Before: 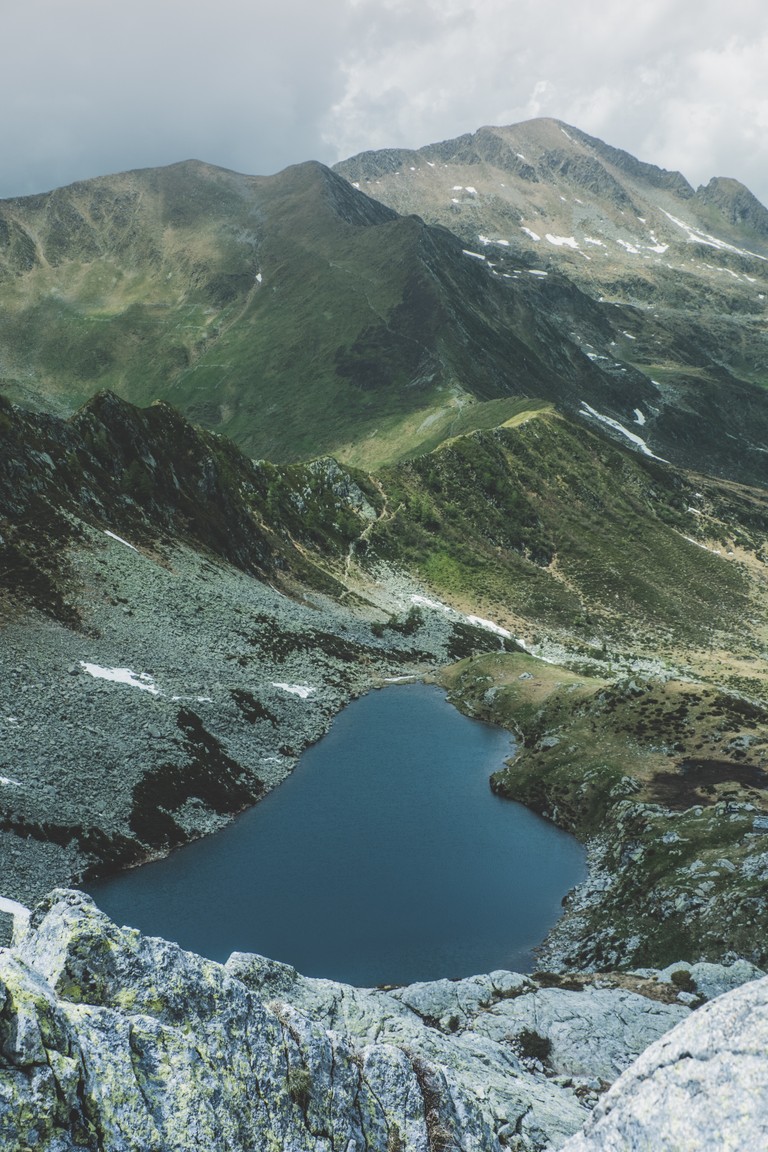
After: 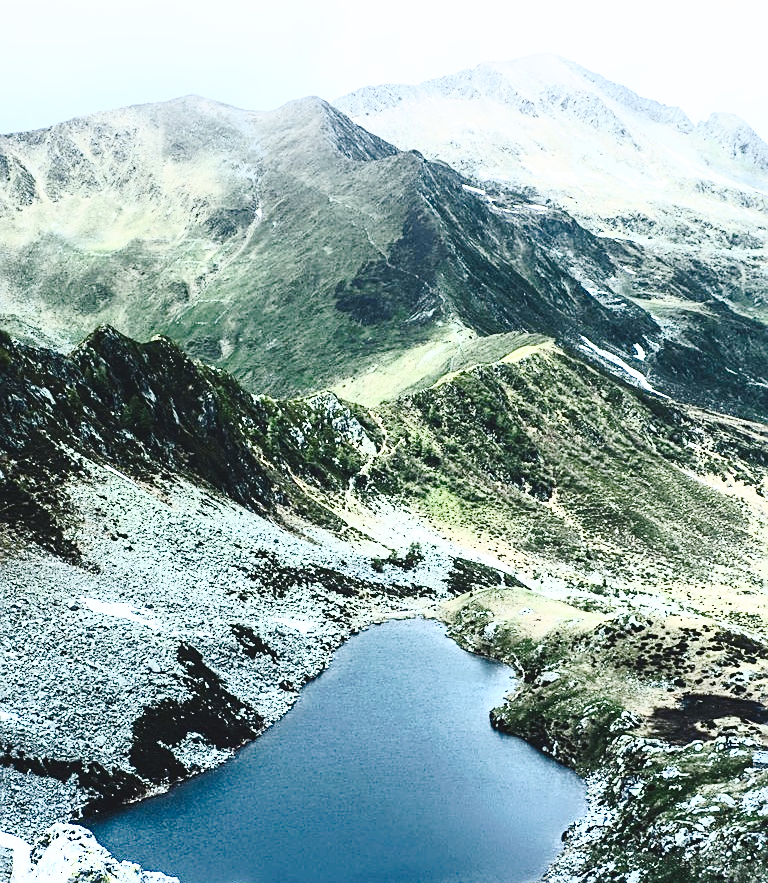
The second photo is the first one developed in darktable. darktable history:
tone curve: curves: ch0 [(0, 0) (0.003, 0.002) (0.011, 0.007) (0.025, 0.014) (0.044, 0.023) (0.069, 0.033) (0.1, 0.052) (0.136, 0.081) (0.177, 0.134) (0.224, 0.205) (0.277, 0.296) (0.335, 0.401) (0.399, 0.501) (0.468, 0.589) (0.543, 0.658) (0.623, 0.738) (0.709, 0.804) (0.801, 0.871) (0.898, 0.93) (1, 1)], preserve colors none
tone equalizer: -8 EV -0.417 EV, -7 EV -0.389 EV, -6 EV -0.333 EV, -5 EV -0.222 EV, -3 EV 0.222 EV, -2 EV 0.333 EV, -1 EV 0.389 EV, +0 EV 0.417 EV, edges refinement/feathering 500, mask exposure compensation -1.57 EV, preserve details no
contrast brightness saturation: contrast 0.62, brightness 0.34, saturation 0.14
base curve: curves: ch0 [(0, 0) (0.088, 0.125) (0.176, 0.251) (0.354, 0.501) (0.613, 0.749) (1, 0.877)], preserve colors none
crop: top 5.667%, bottom 17.637%
sharpen: on, module defaults
white balance: red 0.984, blue 1.059
